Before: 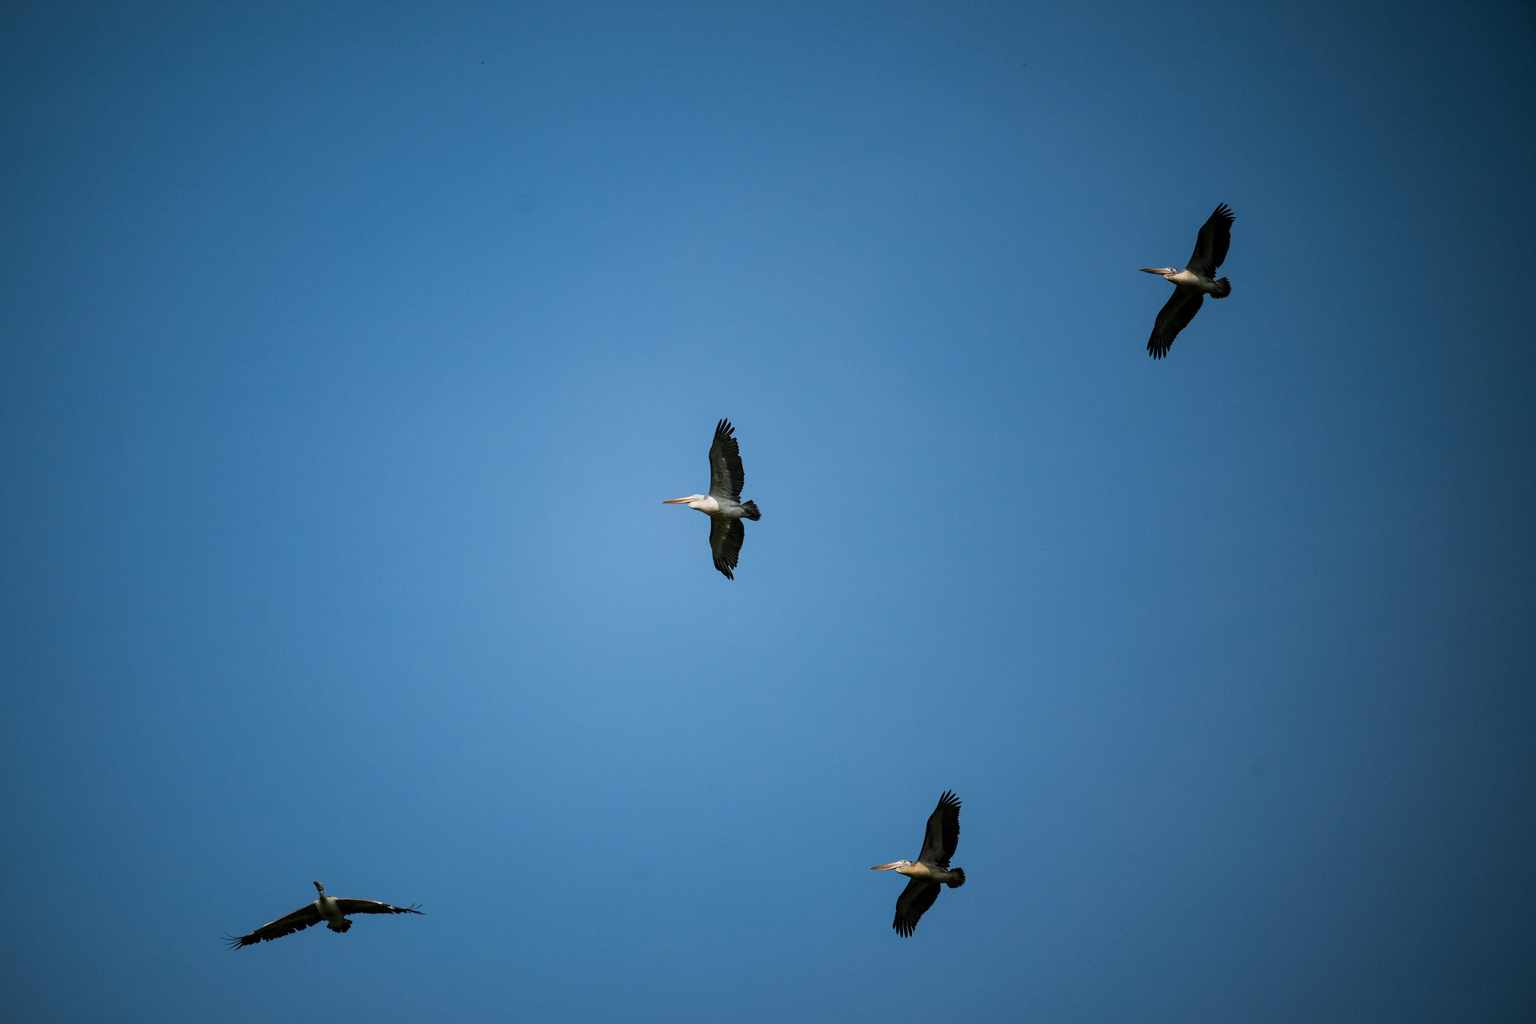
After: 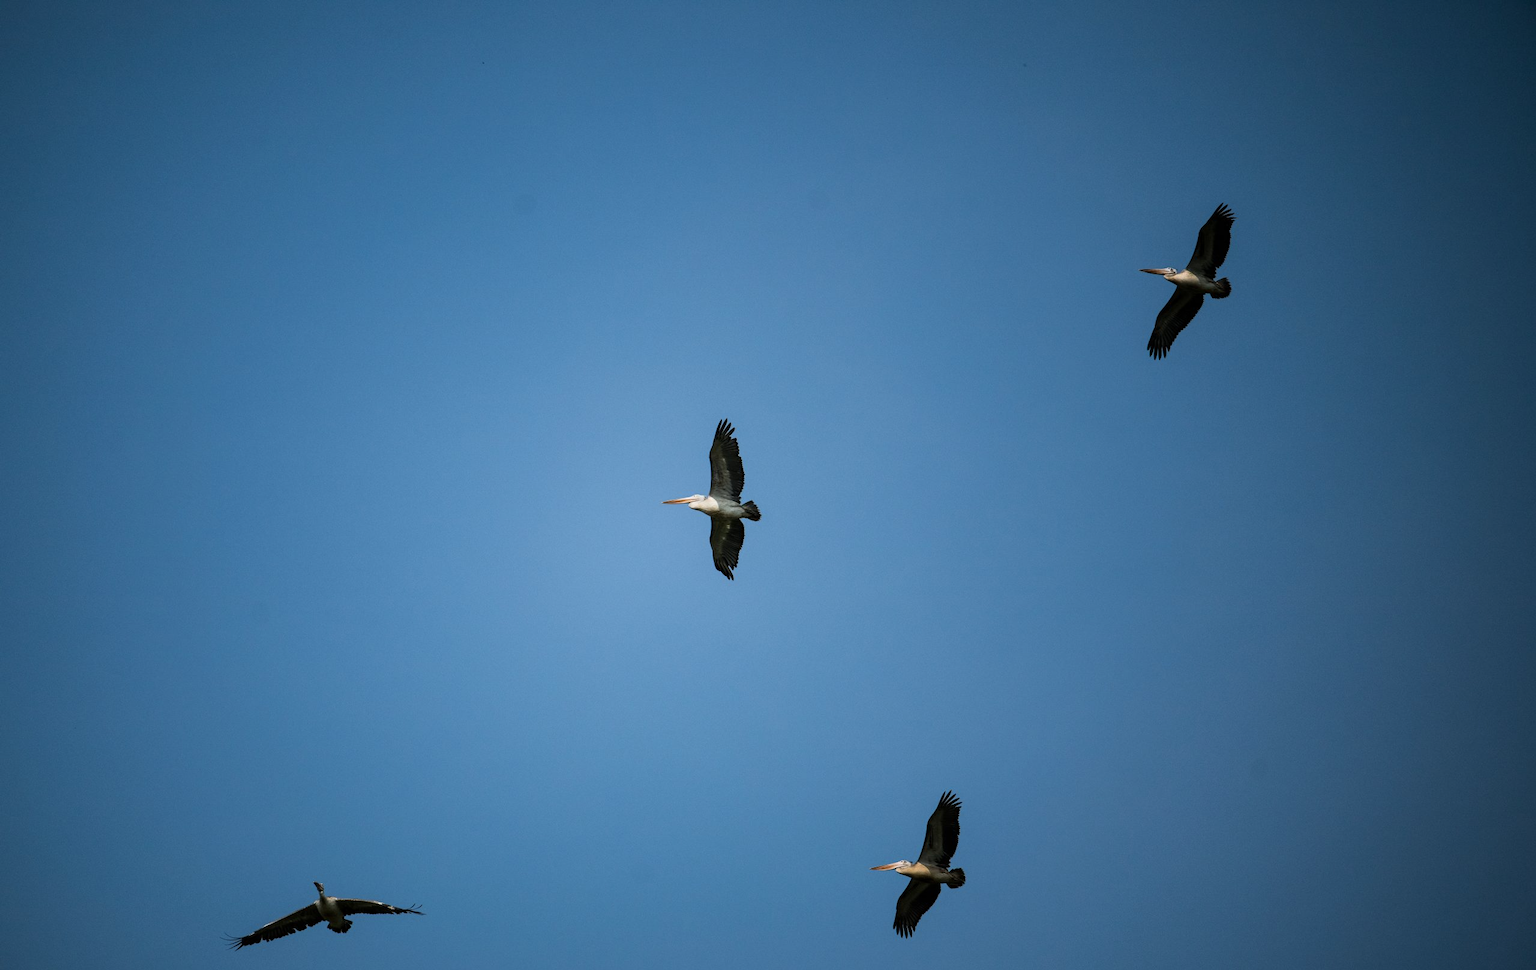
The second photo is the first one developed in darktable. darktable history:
crop and rotate: top 0.008%, bottom 5.164%
contrast brightness saturation: contrast 0.007, saturation -0.057
